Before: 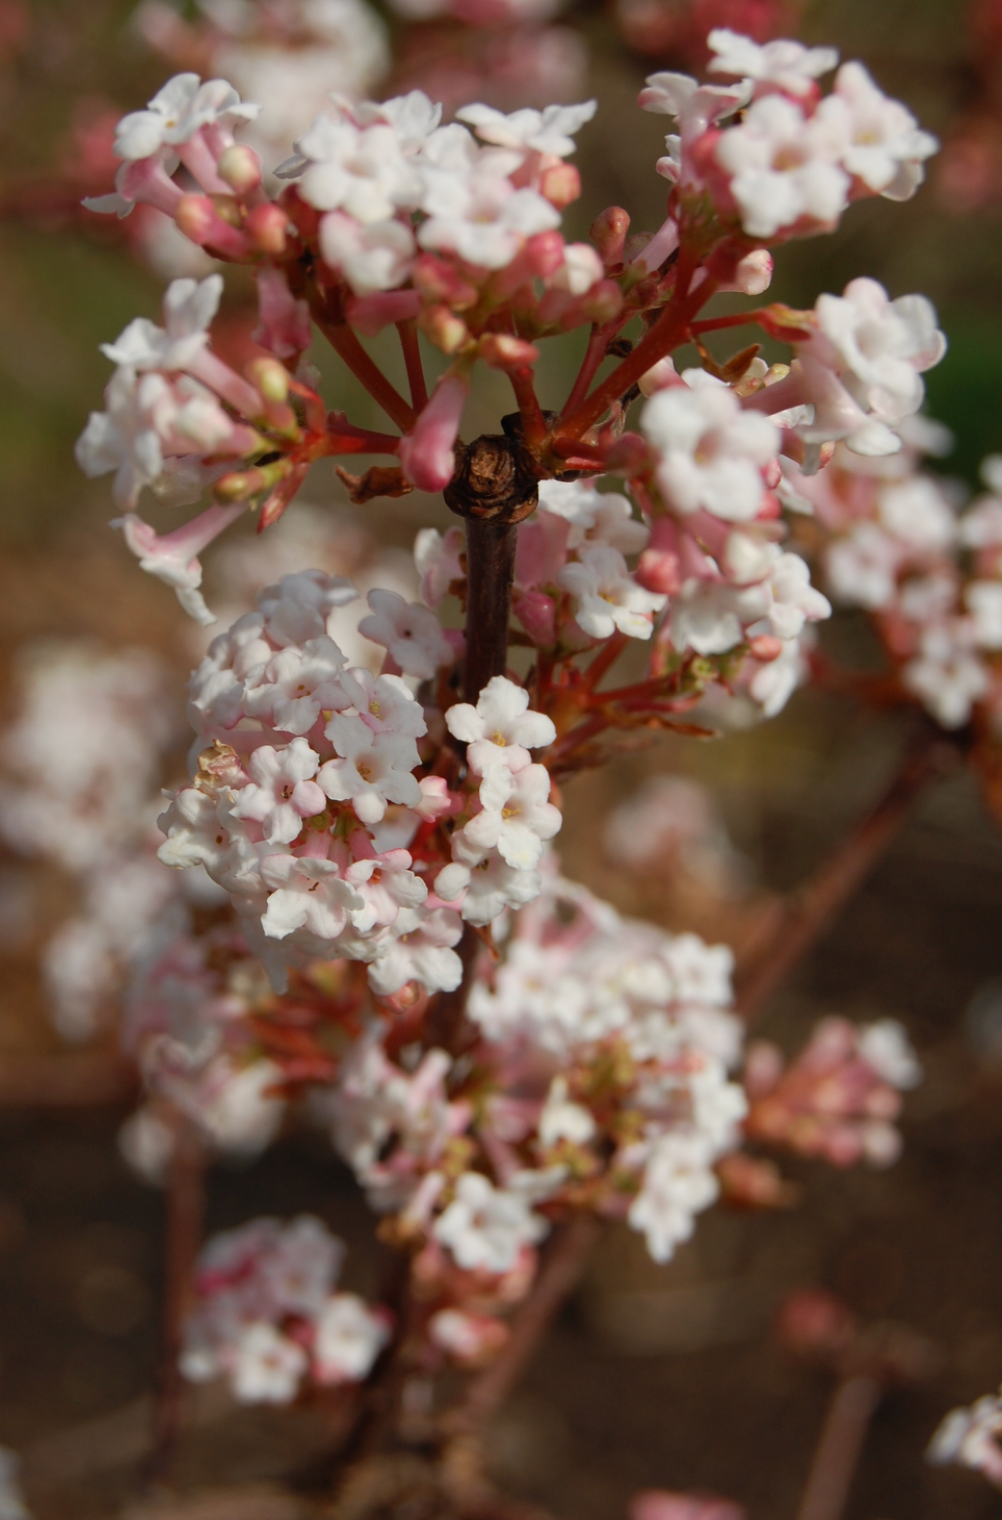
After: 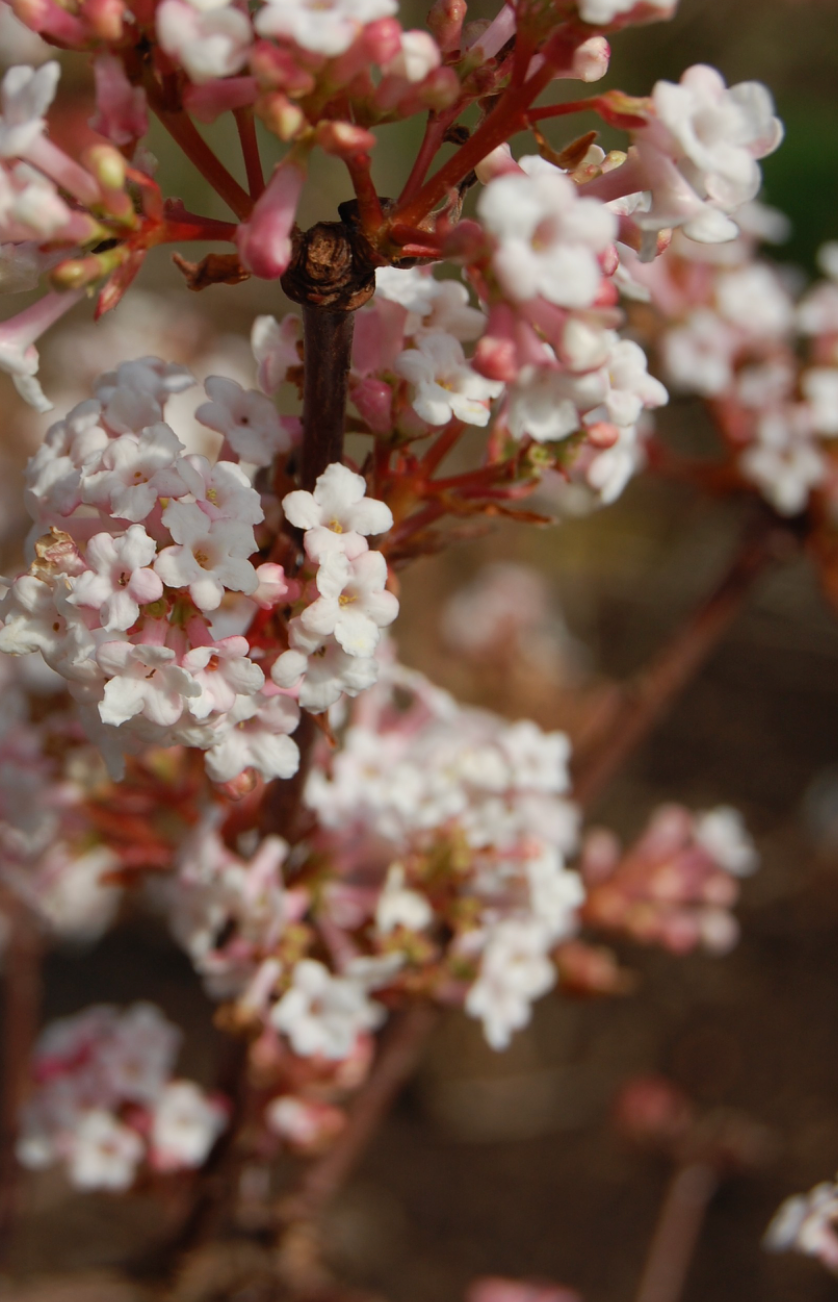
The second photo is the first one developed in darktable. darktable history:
crop: left 16.297%, top 14.047%
